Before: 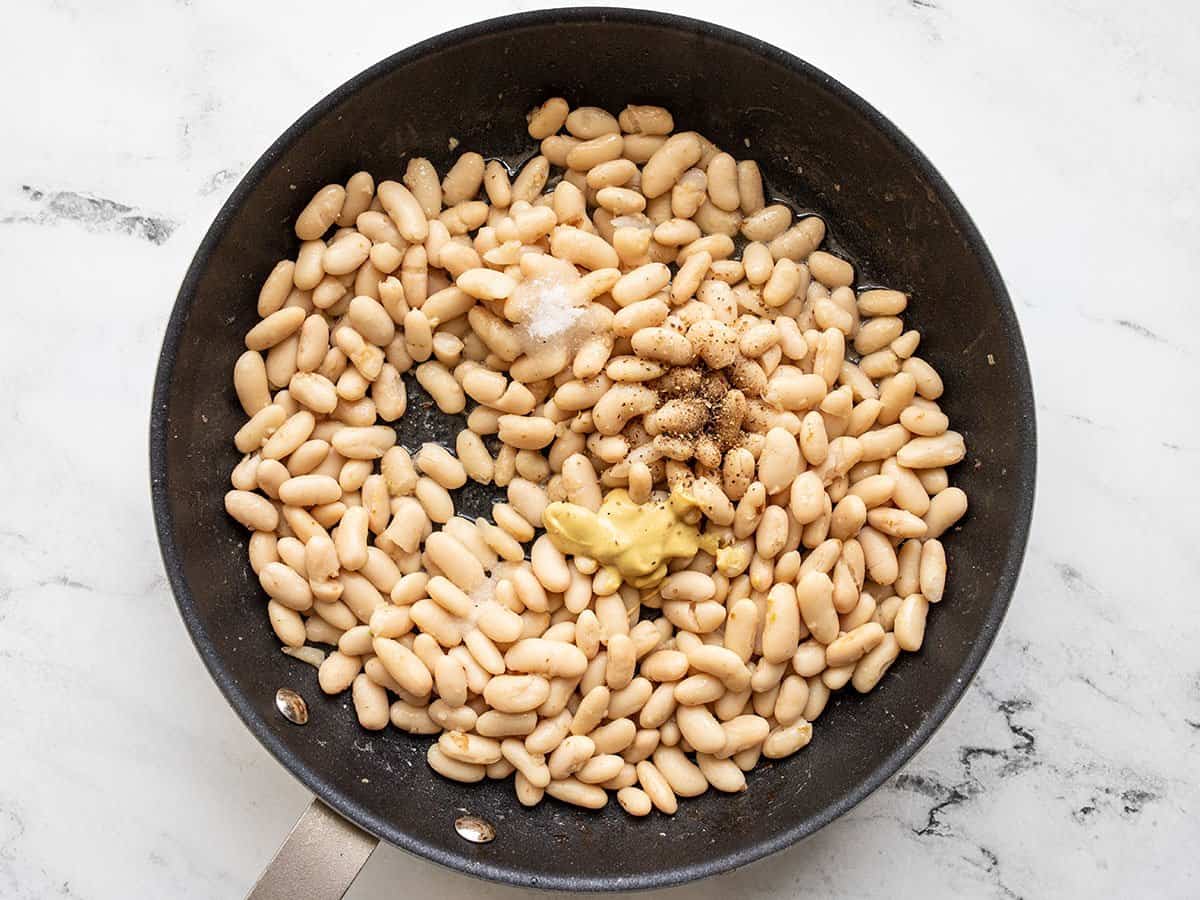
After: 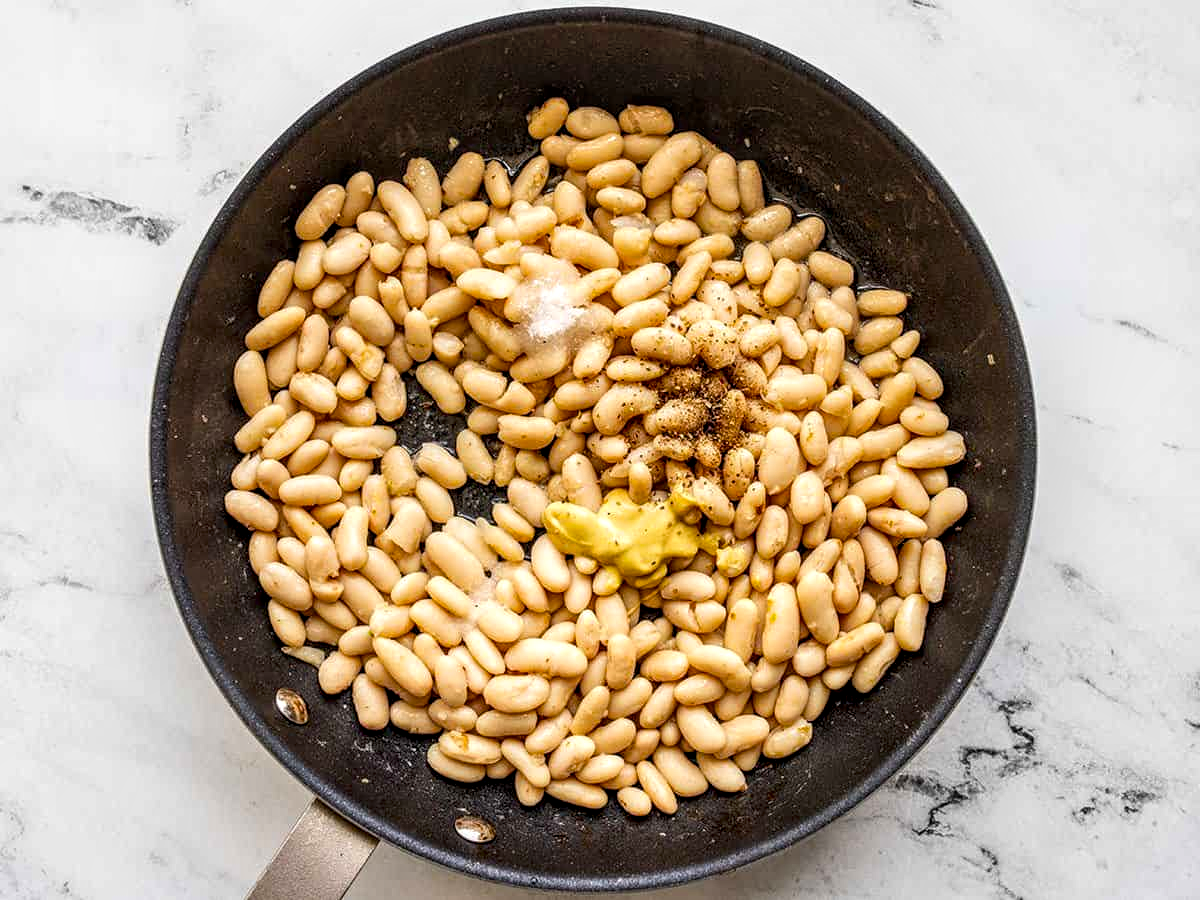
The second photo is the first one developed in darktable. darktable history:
local contrast: detail 150%
exposure: black level correction 0.001, compensate highlight preservation false
color balance rgb: perceptual saturation grading › global saturation 30%, global vibrance 10%
